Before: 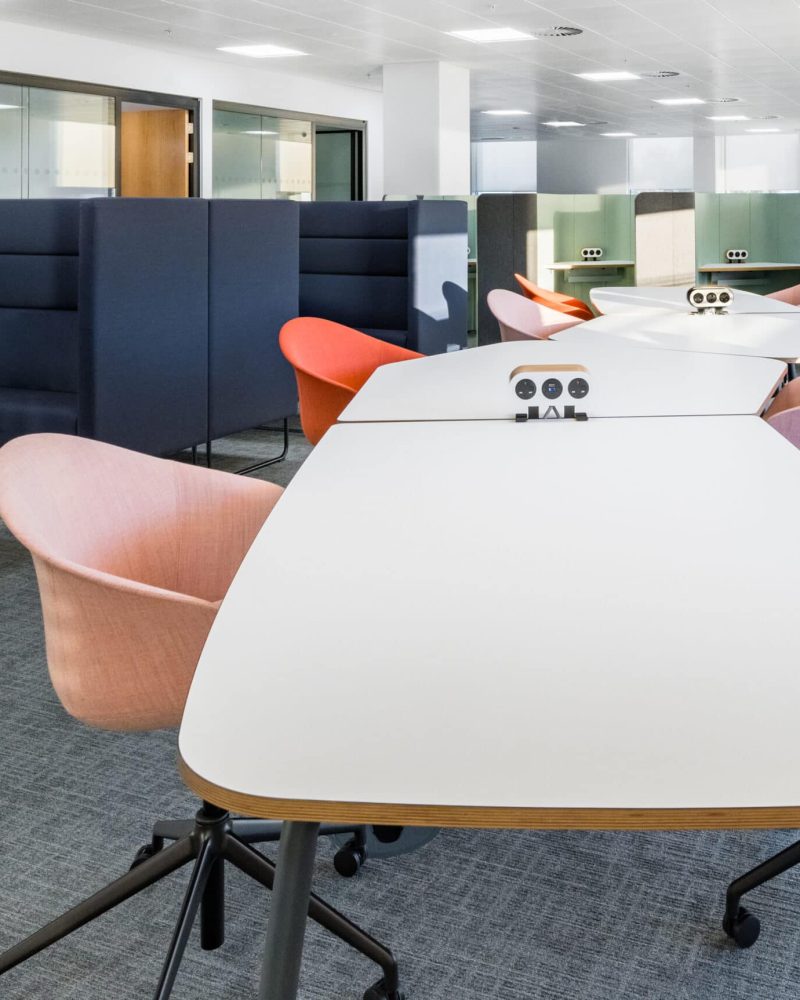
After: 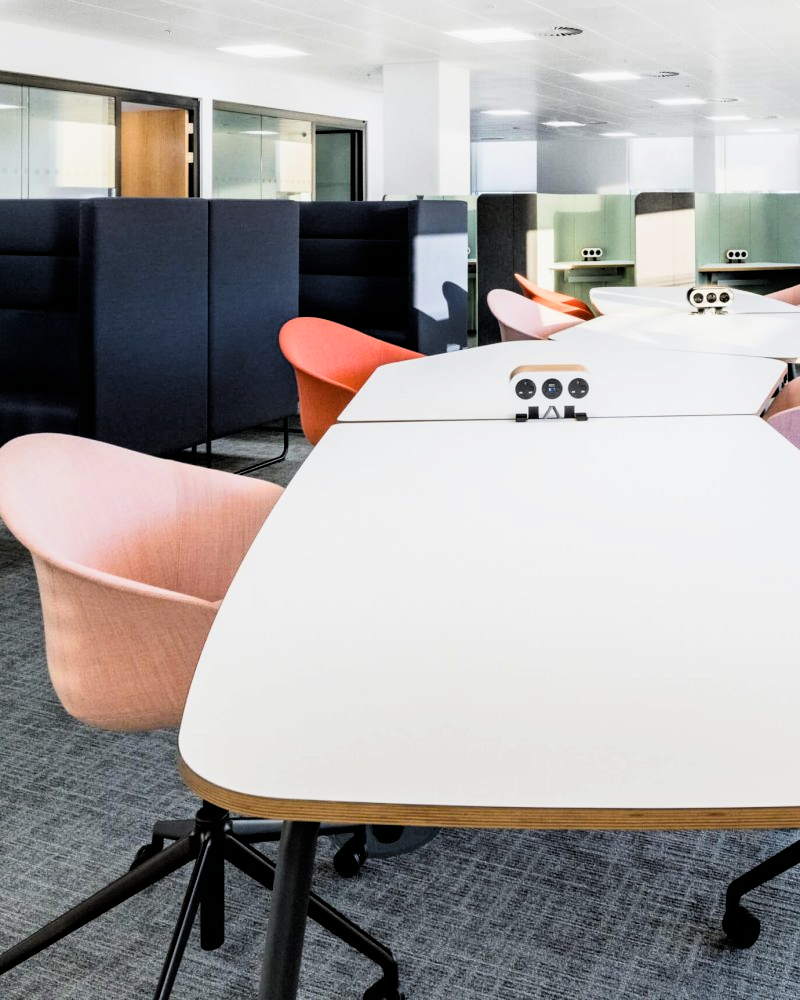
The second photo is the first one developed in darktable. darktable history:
filmic rgb: black relative exposure -4 EV, white relative exposure 3 EV, hardness 3.02, contrast 1.5
exposure: exposure 0.128 EV, compensate highlight preservation false
